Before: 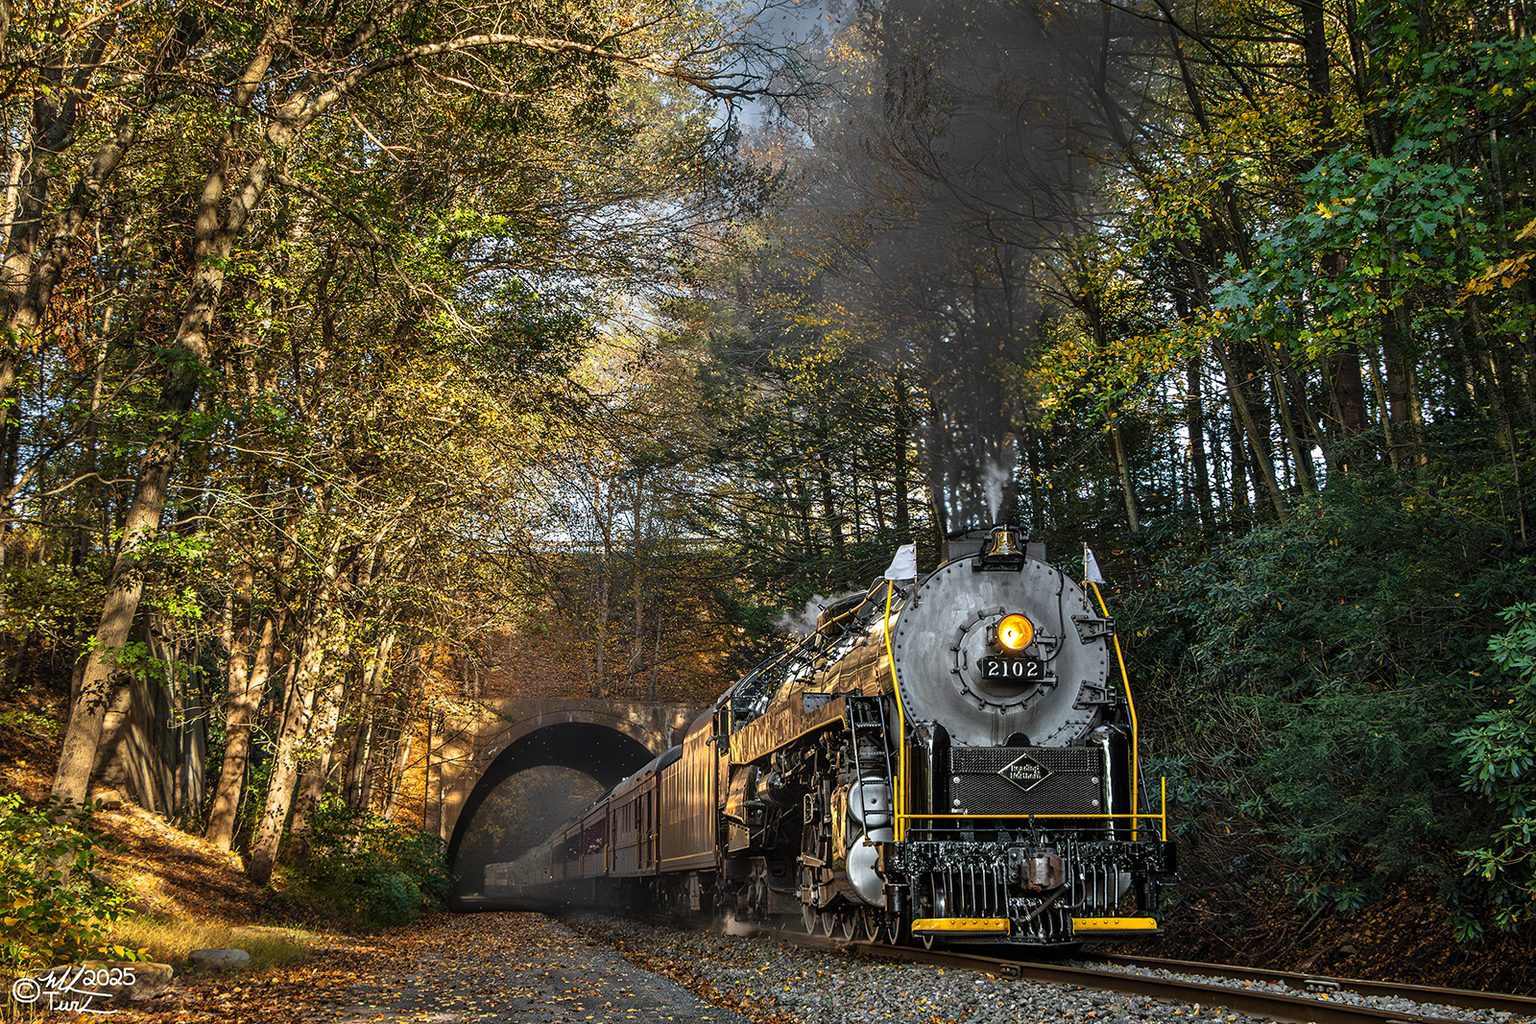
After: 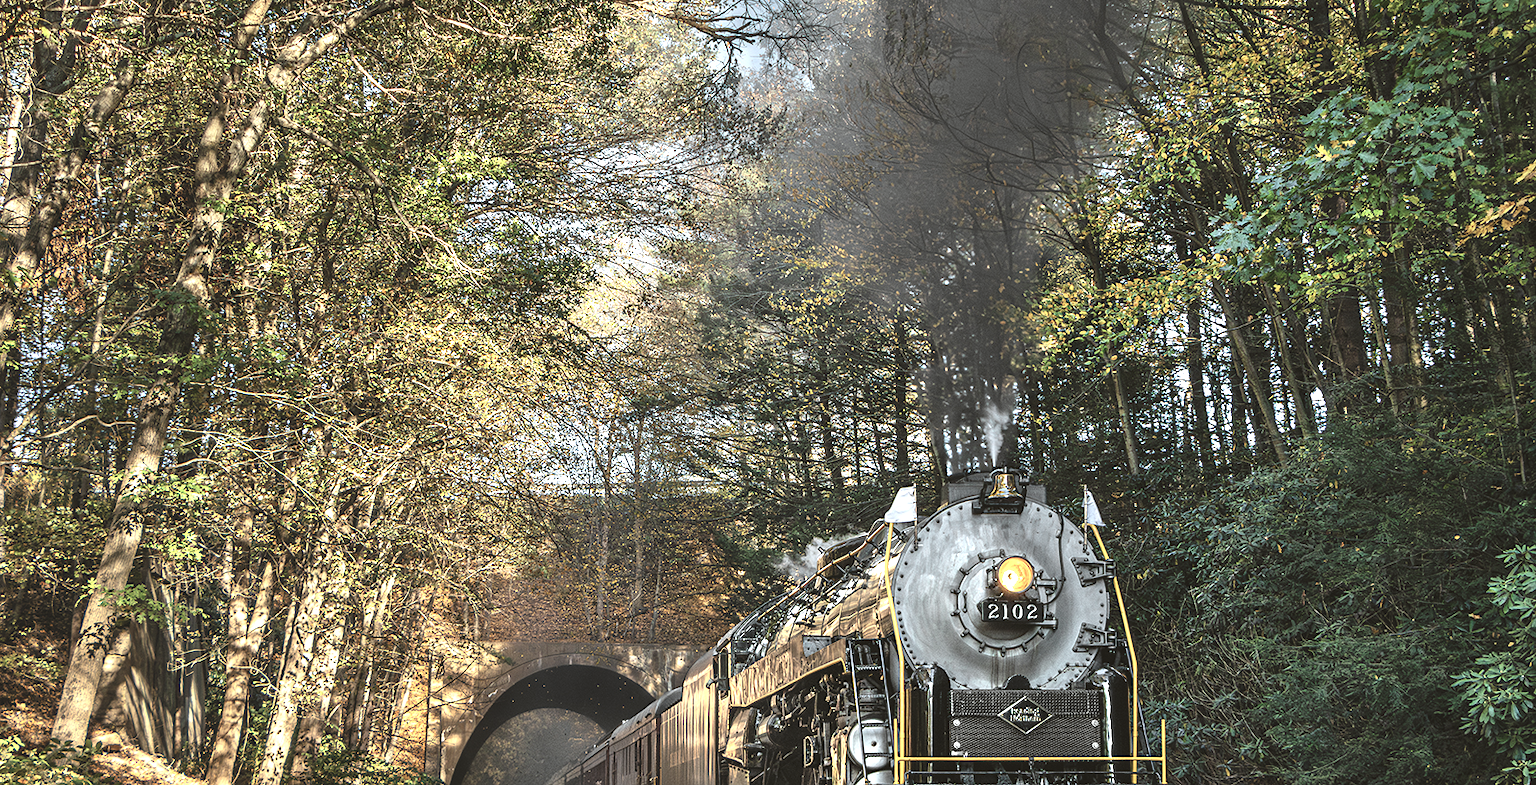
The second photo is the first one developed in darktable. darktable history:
crop: top 5.667%, bottom 17.637%
contrast brightness saturation: contrast 0.1, saturation -0.36
exposure: black level correction -0.005, exposure 1.002 EV, compensate highlight preservation false
color balance: lift [1.004, 1.002, 1.002, 0.998], gamma [1, 1.007, 1.002, 0.993], gain [1, 0.977, 1.013, 1.023], contrast -3.64%
